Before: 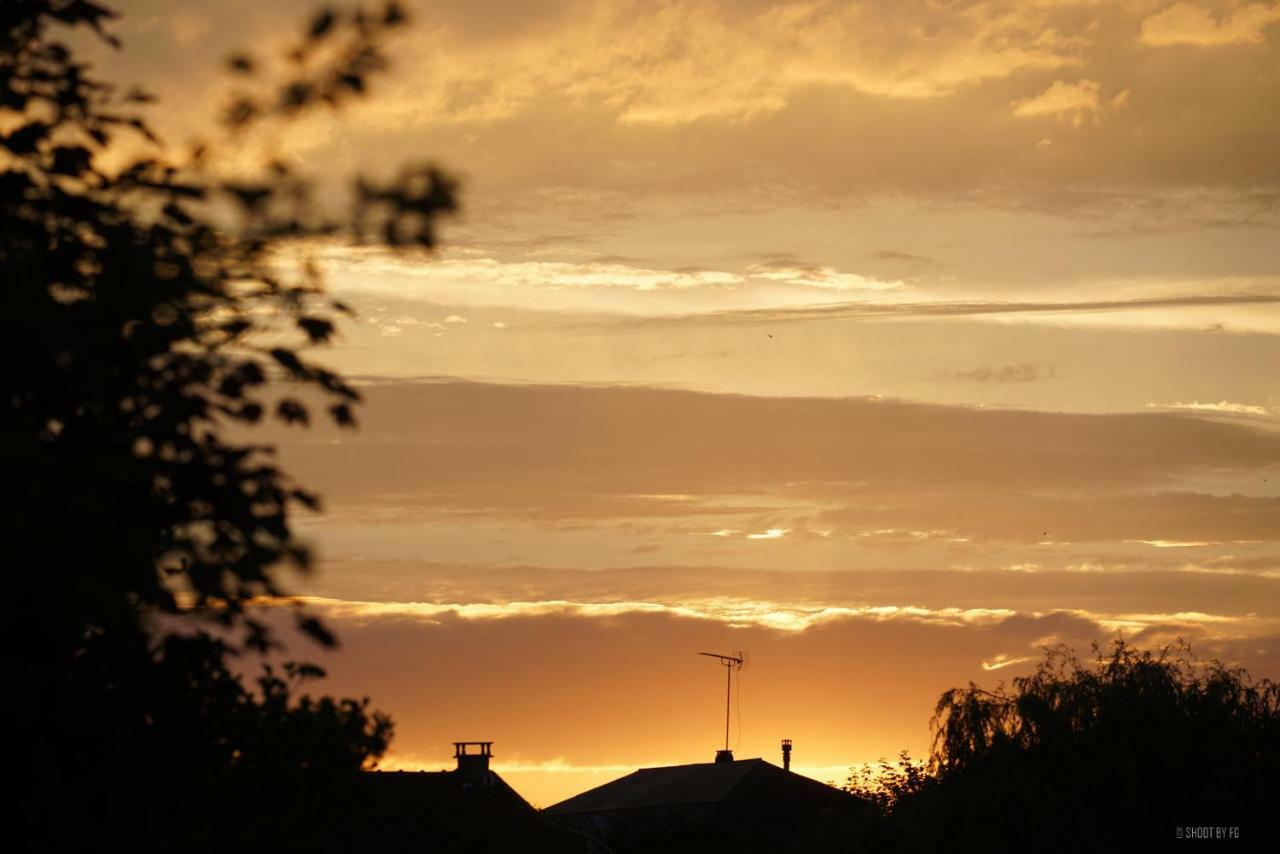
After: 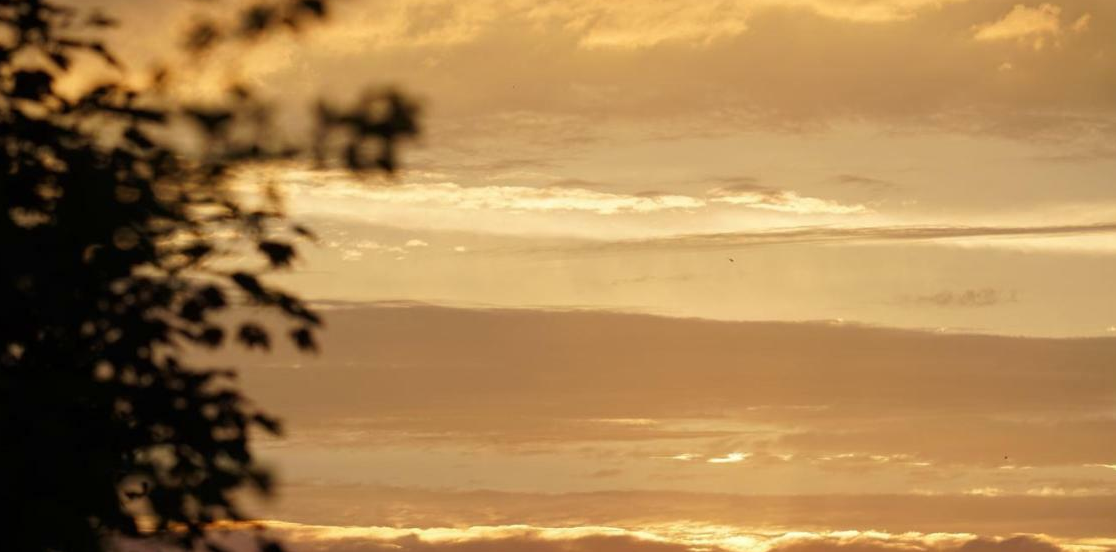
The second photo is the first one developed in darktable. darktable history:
crop: left 3.104%, top 8.977%, right 9.632%, bottom 26.298%
